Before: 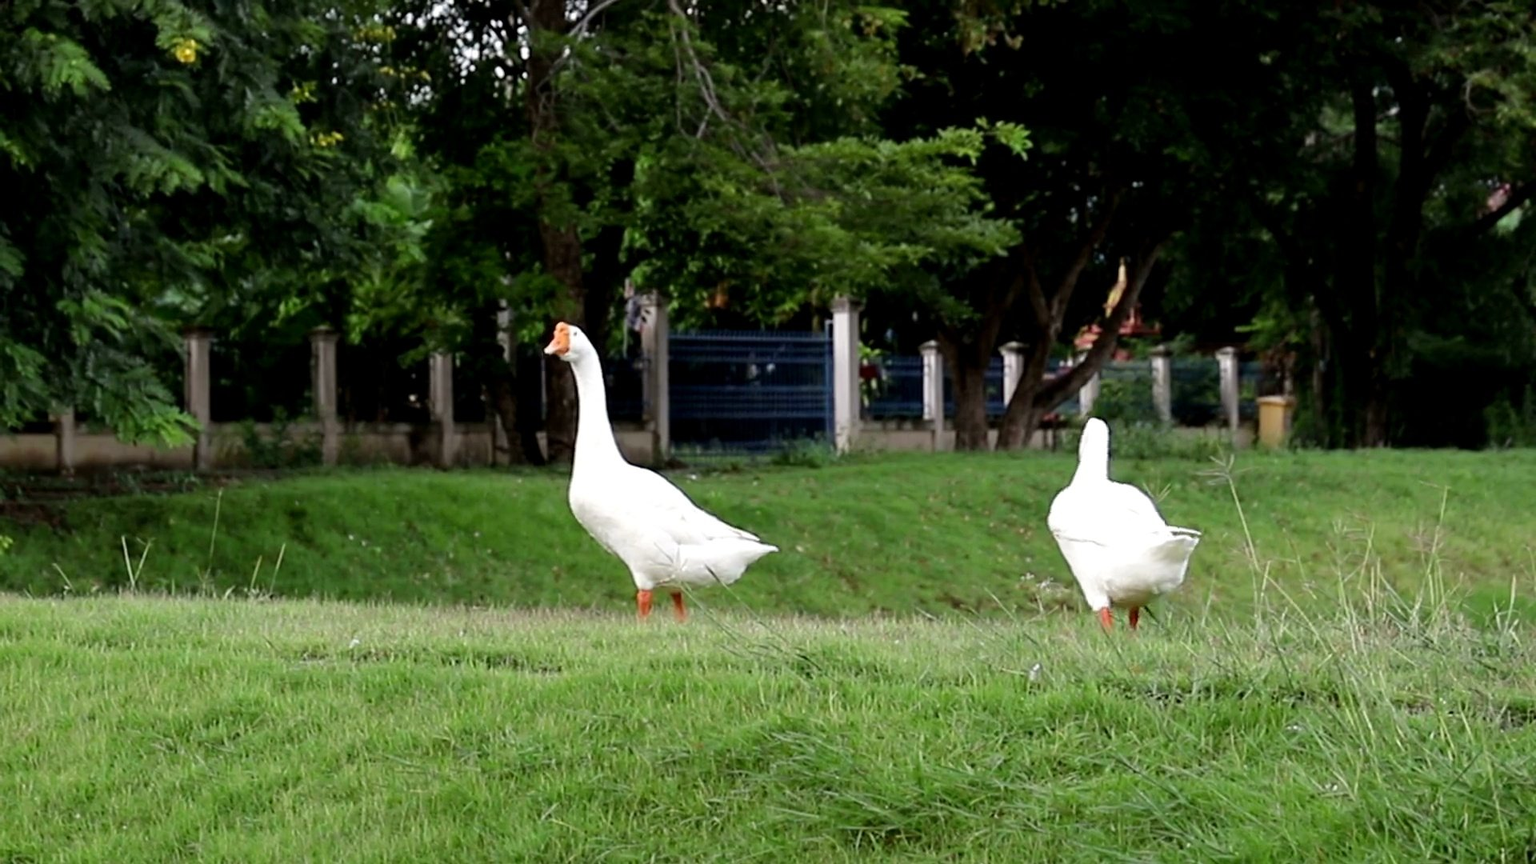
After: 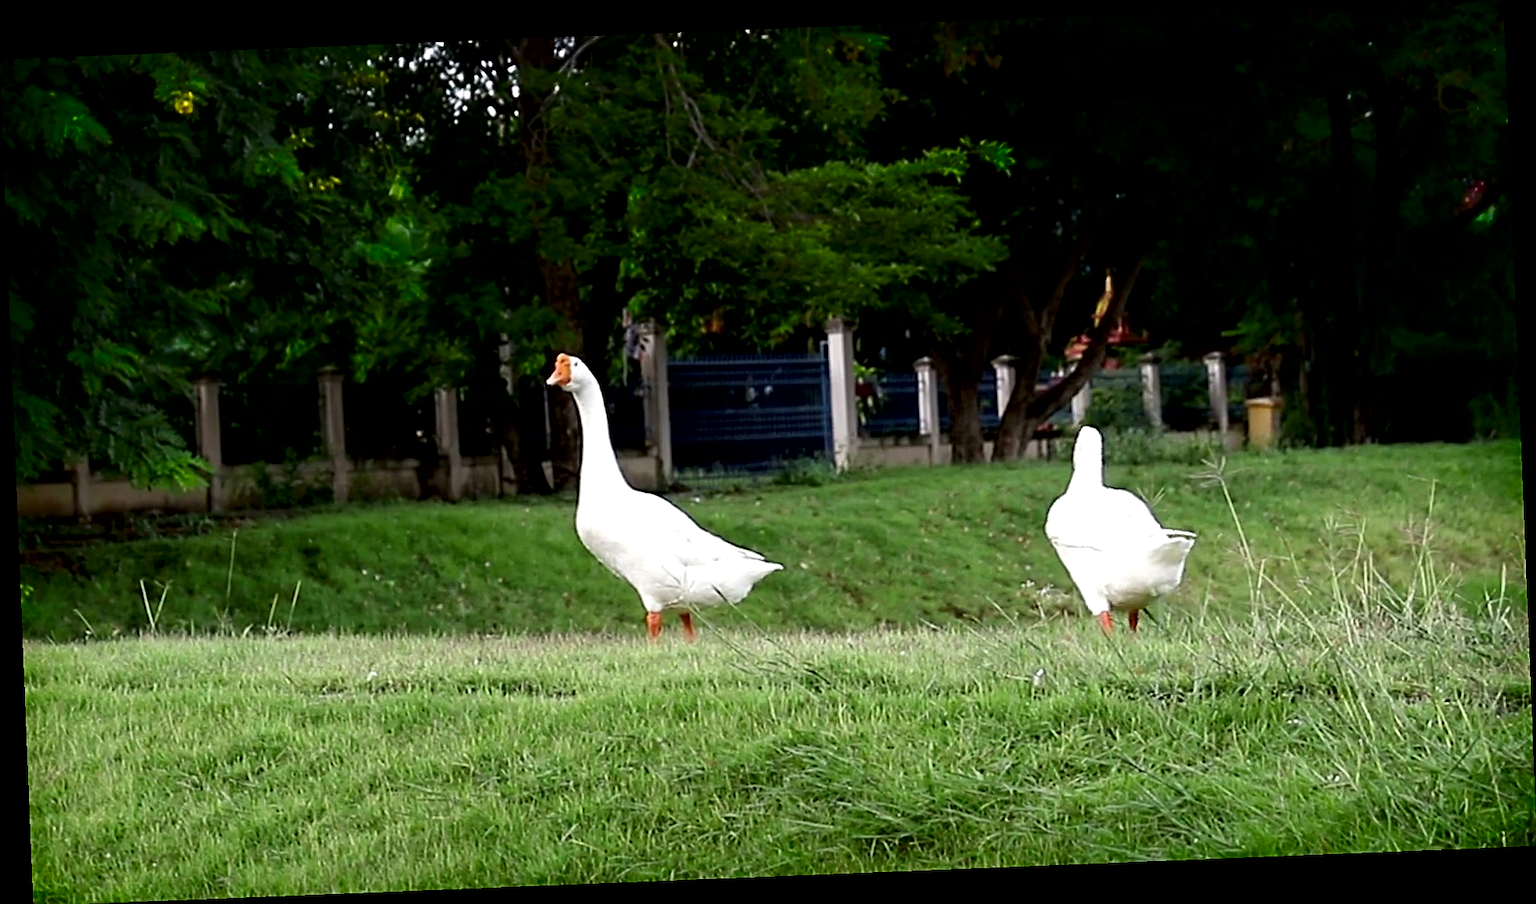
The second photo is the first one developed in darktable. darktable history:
rotate and perspective: rotation -2.29°, automatic cropping off
sharpen: on, module defaults
local contrast: mode bilateral grid, contrast 50, coarseness 50, detail 150%, midtone range 0.2
shadows and highlights: shadows -54.3, highlights 86.09, soften with gaussian
